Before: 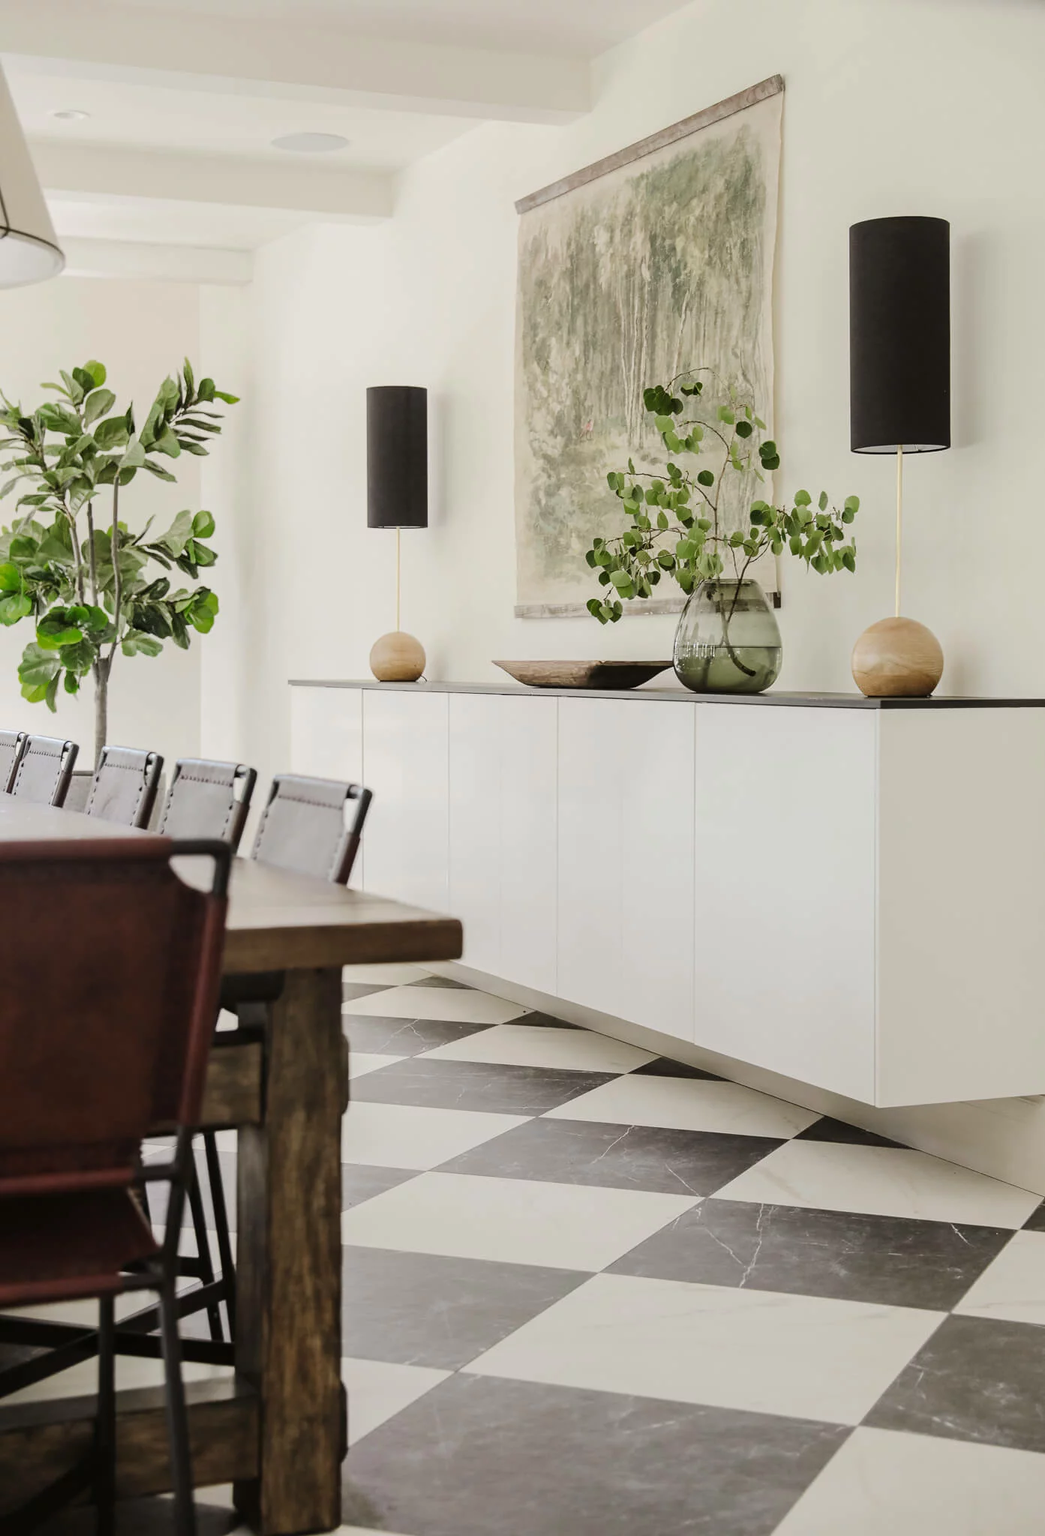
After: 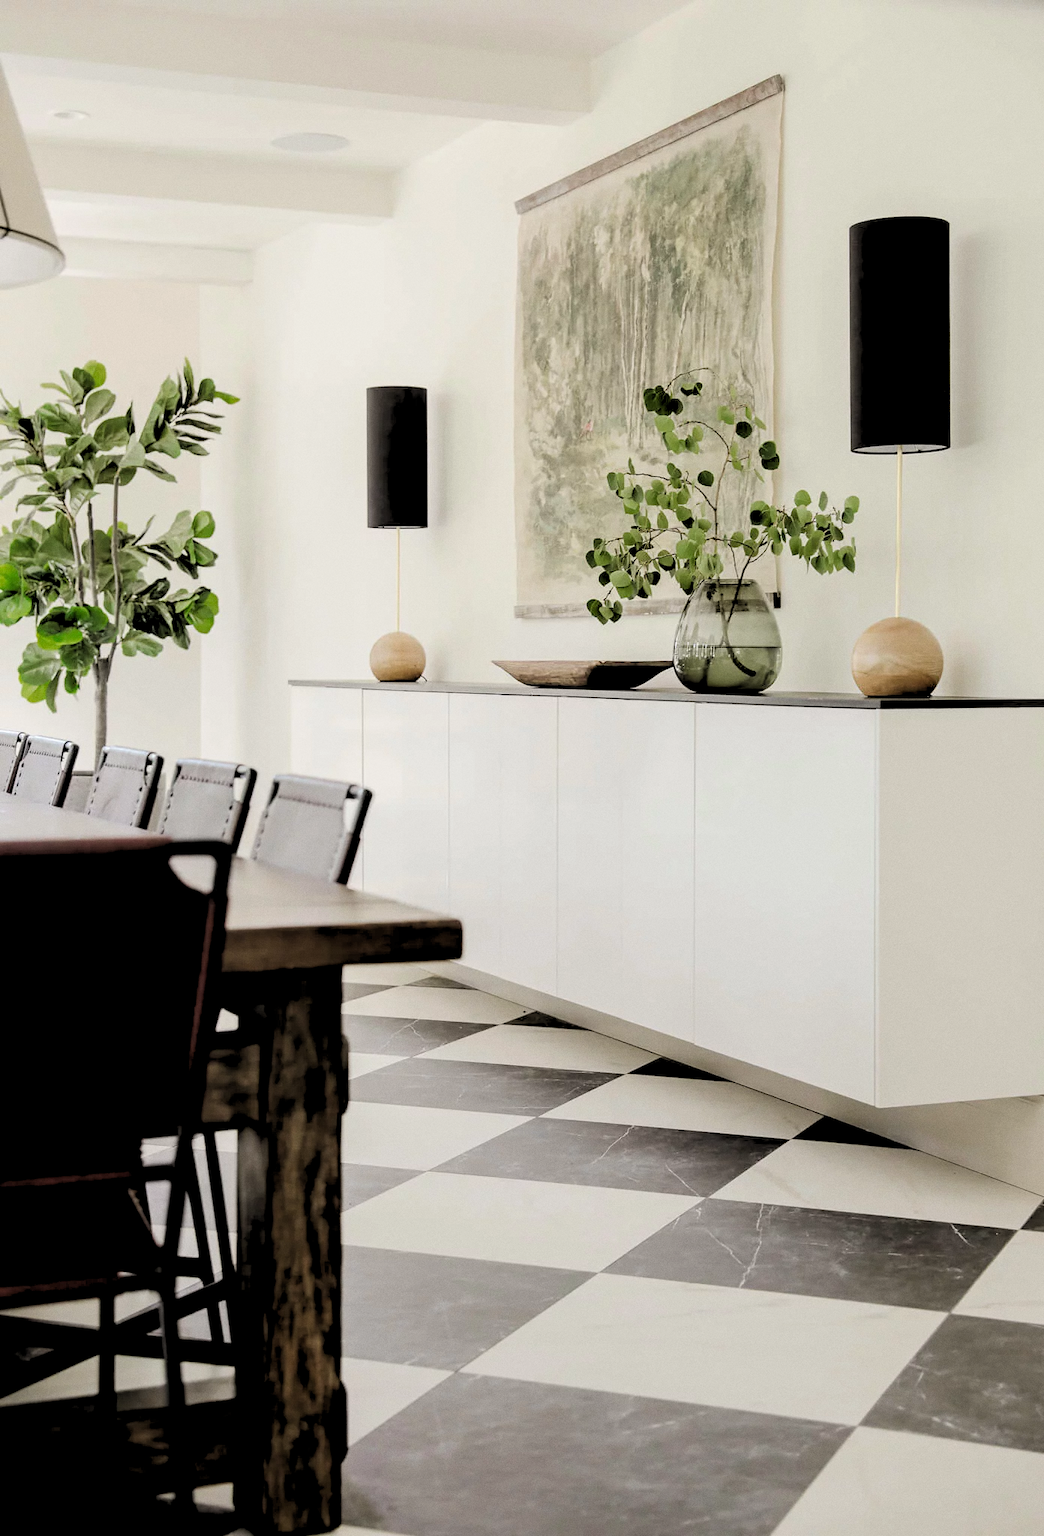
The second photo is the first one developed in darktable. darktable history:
rgb levels: levels [[0.029, 0.461, 0.922], [0, 0.5, 1], [0, 0.5, 1]]
grain: coarseness 0.09 ISO, strength 16.61%
